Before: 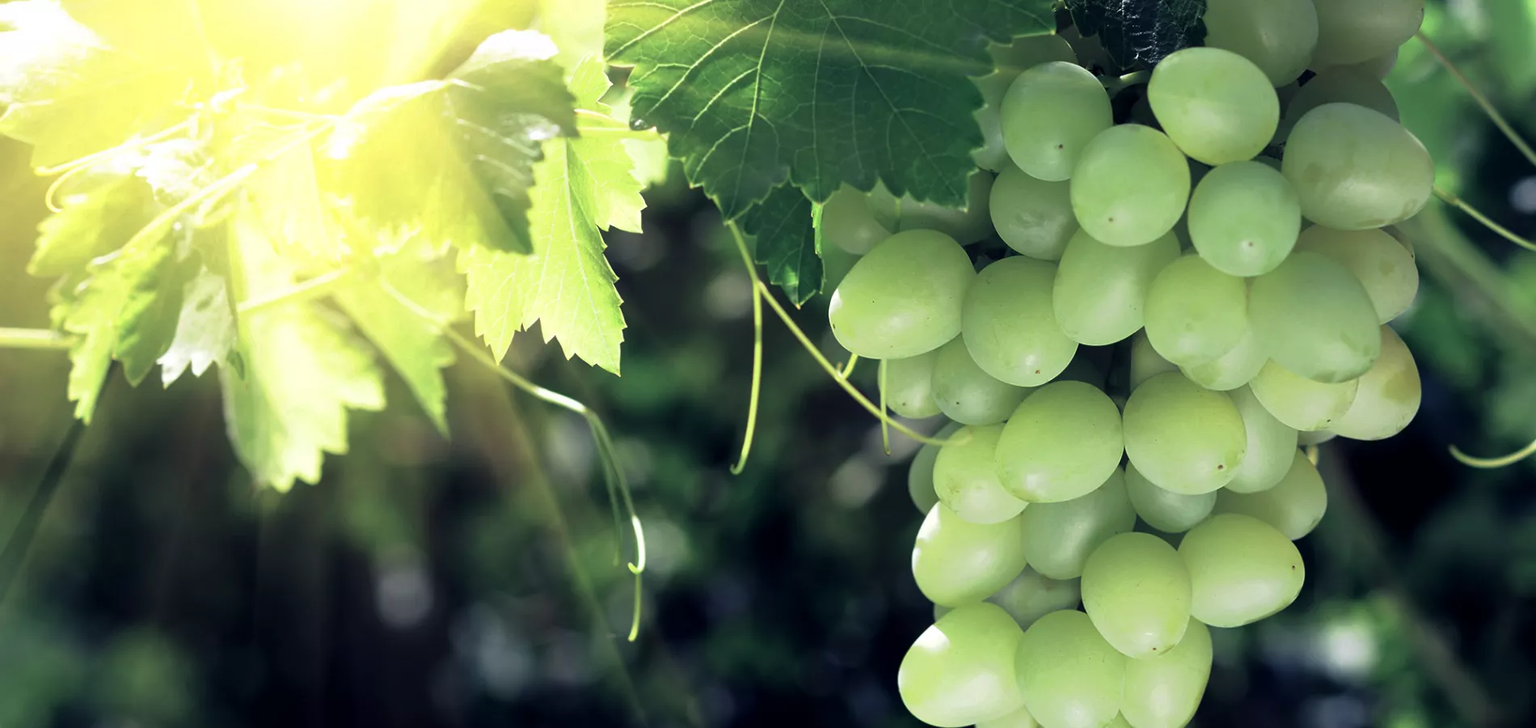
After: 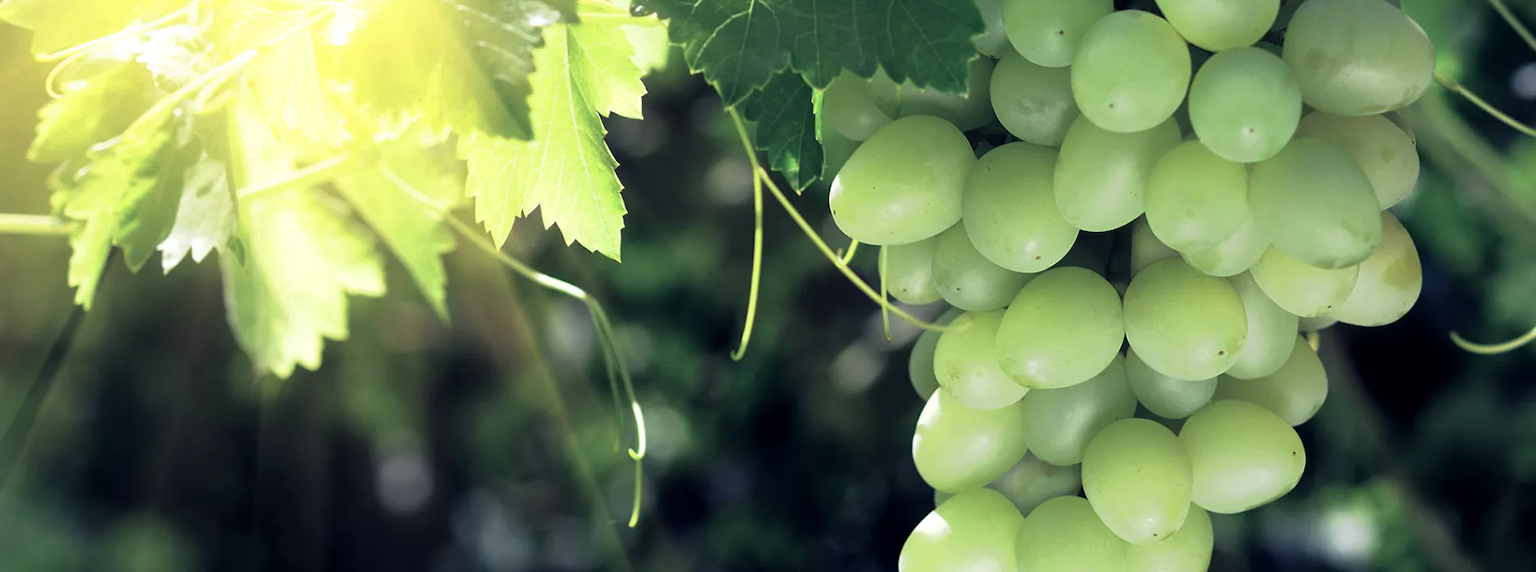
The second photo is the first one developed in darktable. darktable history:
crop and rotate: top 15.757%, bottom 5.495%
